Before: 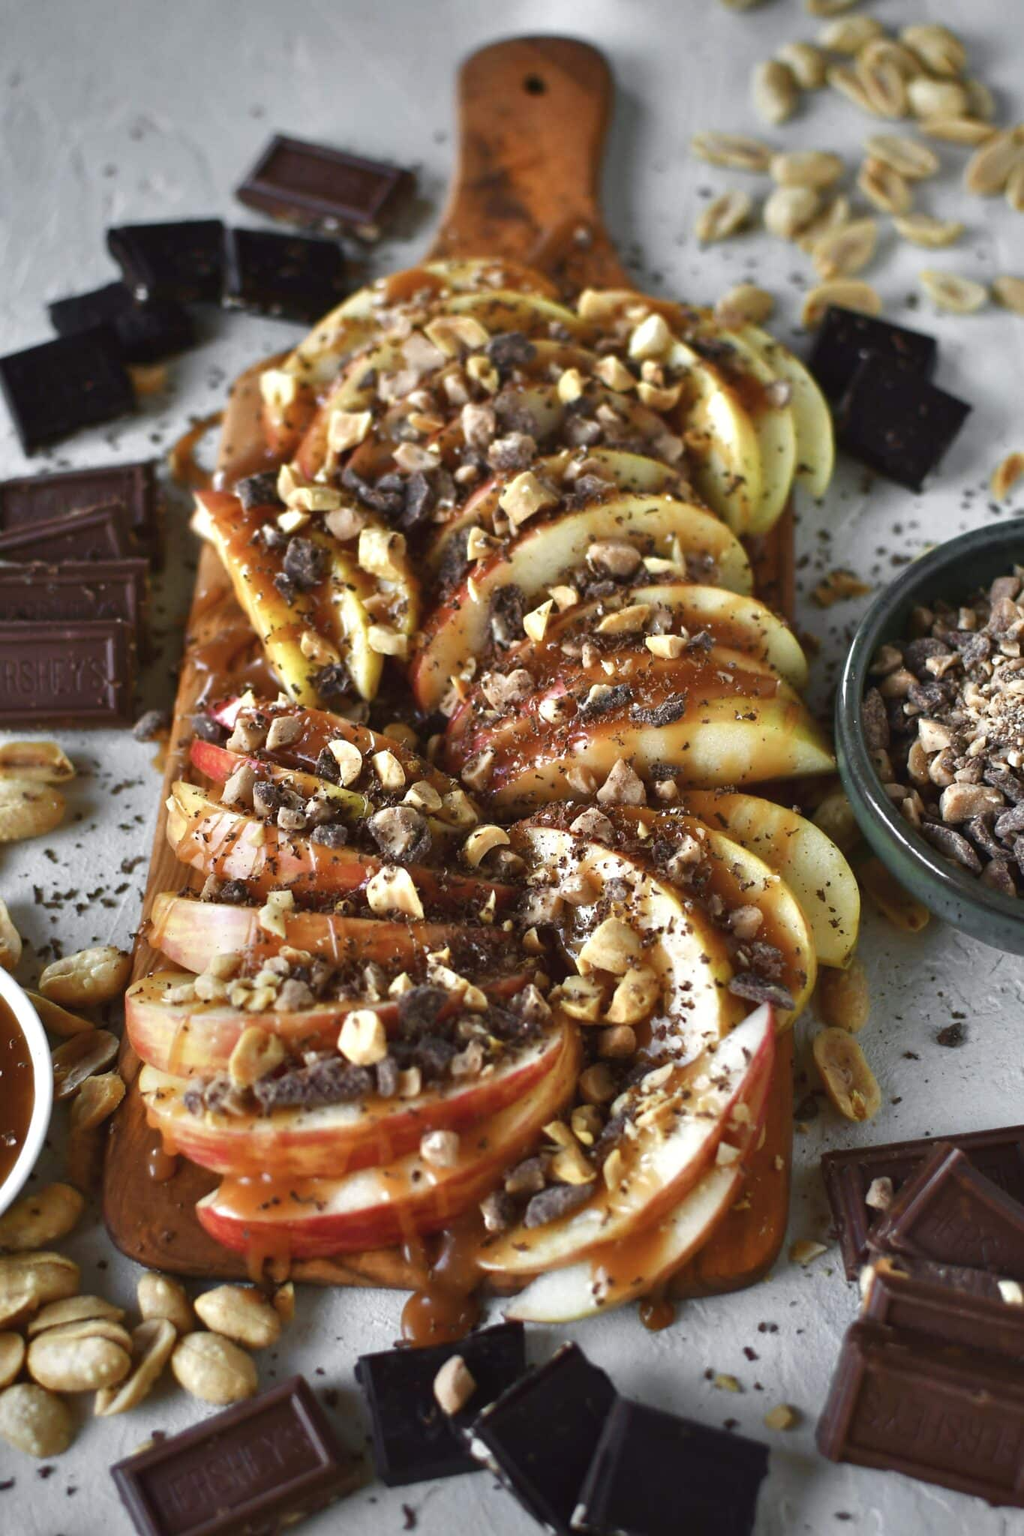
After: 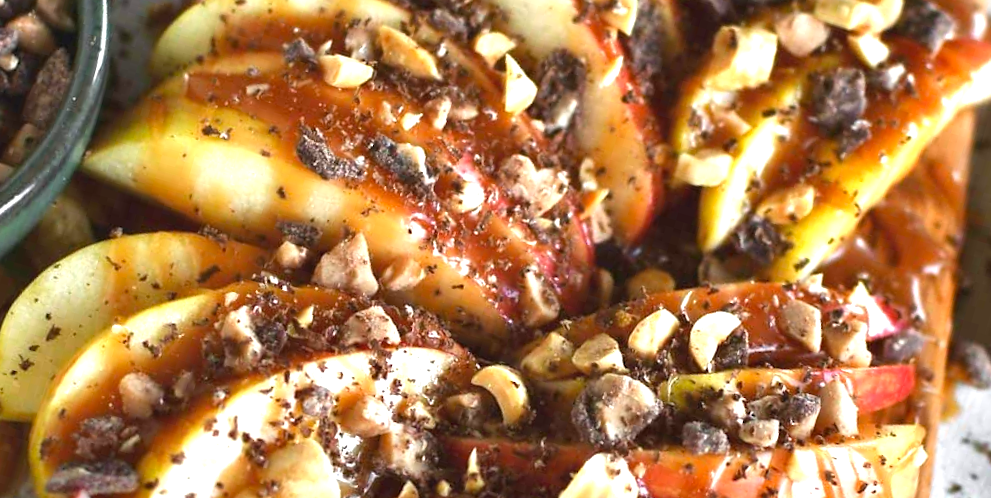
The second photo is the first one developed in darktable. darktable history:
crop and rotate: angle 16.12°, top 30.835%, bottom 35.653%
exposure: exposure 0.722 EV, compensate highlight preservation false
